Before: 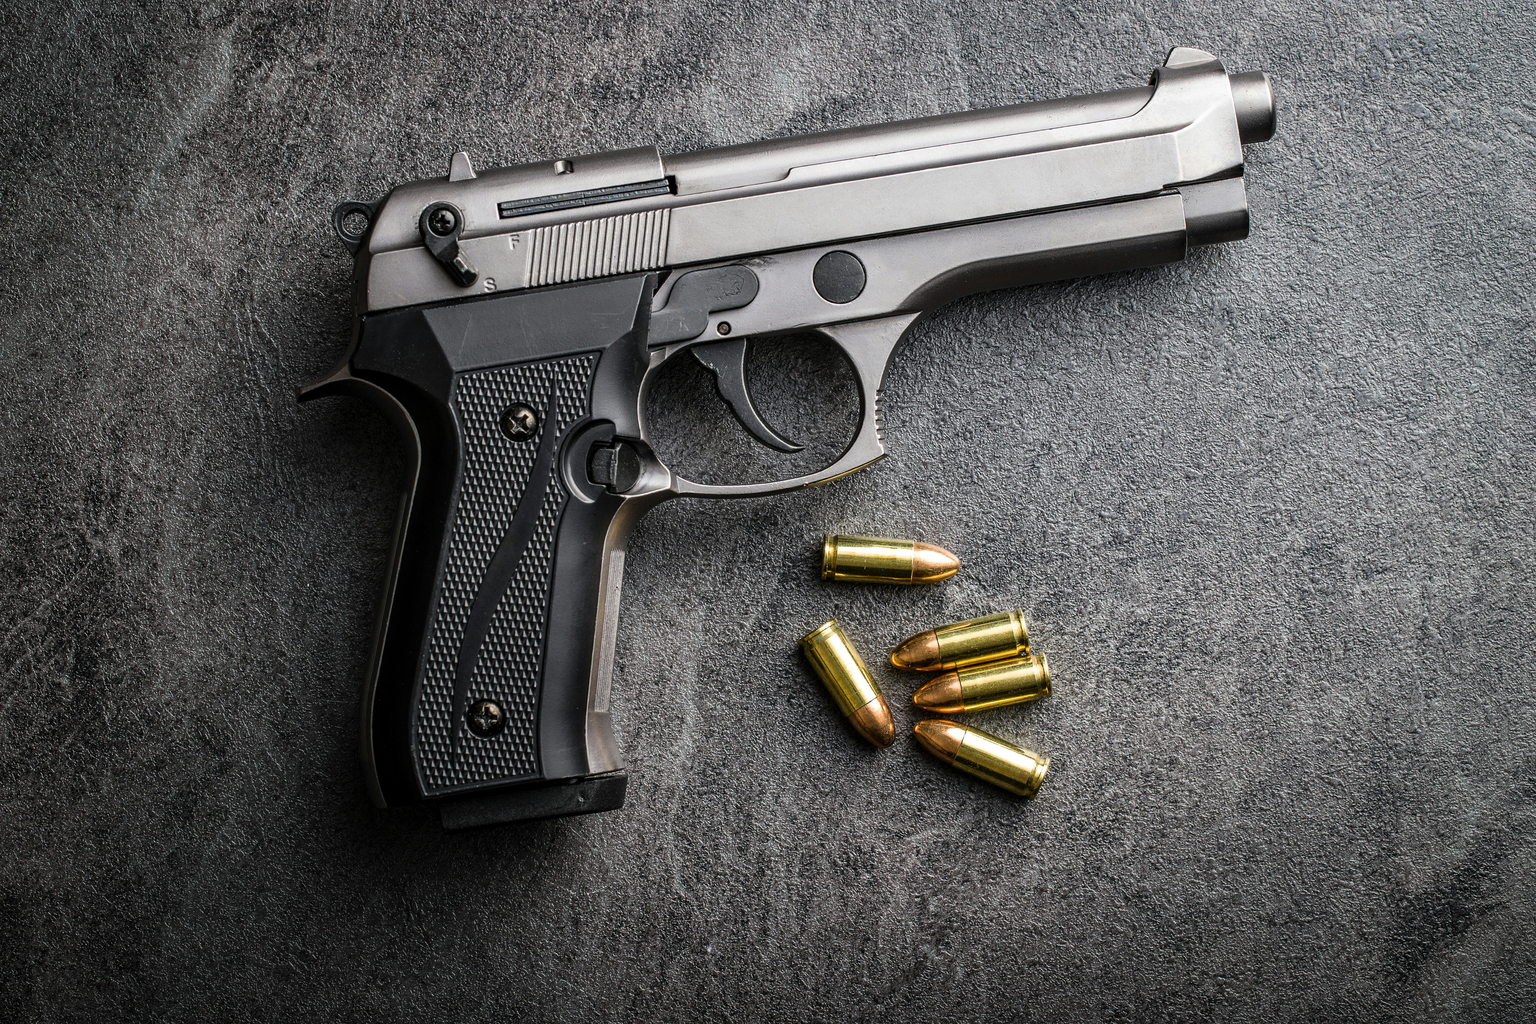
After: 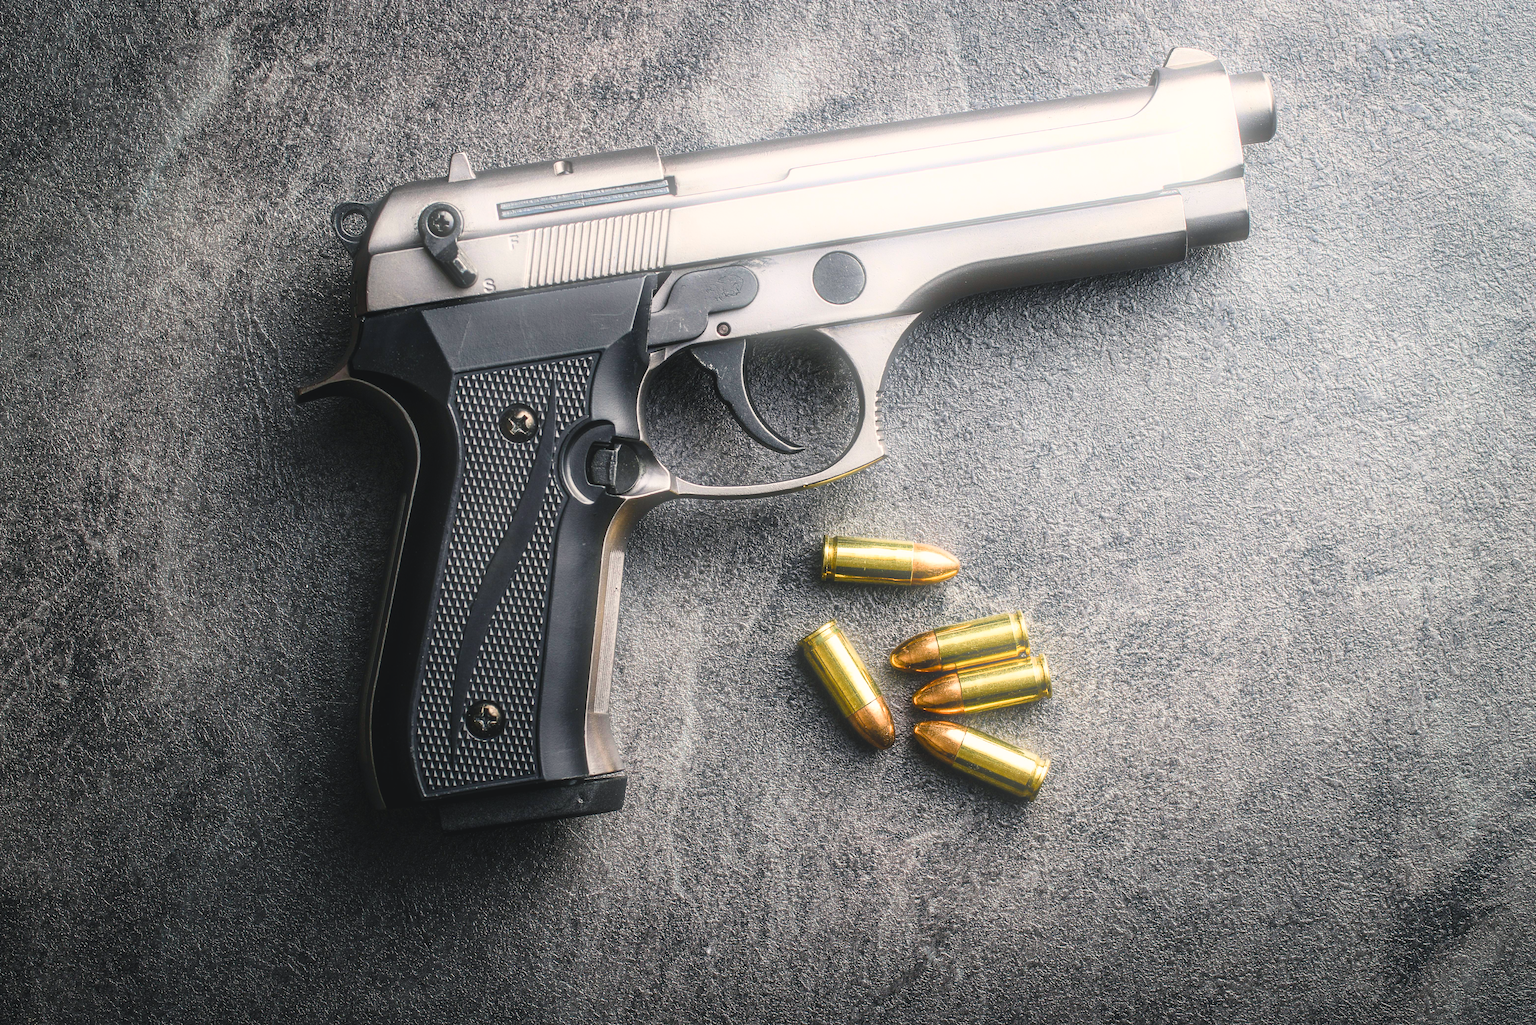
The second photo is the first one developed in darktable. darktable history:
bloom: threshold 82.5%, strength 16.25%
contrast brightness saturation: contrast 0.2, brightness 0.16, saturation 0.22
color balance rgb: shadows lift › chroma 2%, shadows lift › hue 250°, power › hue 326.4°, highlights gain › chroma 2%, highlights gain › hue 64.8°, global offset › luminance 0.5%, global offset › hue 58.8°, perceptual saturation grading › highlights -25%, perceptual saturation grading › shadows 30%, global vibrance 15%
crop and rotate: left 0.126%
